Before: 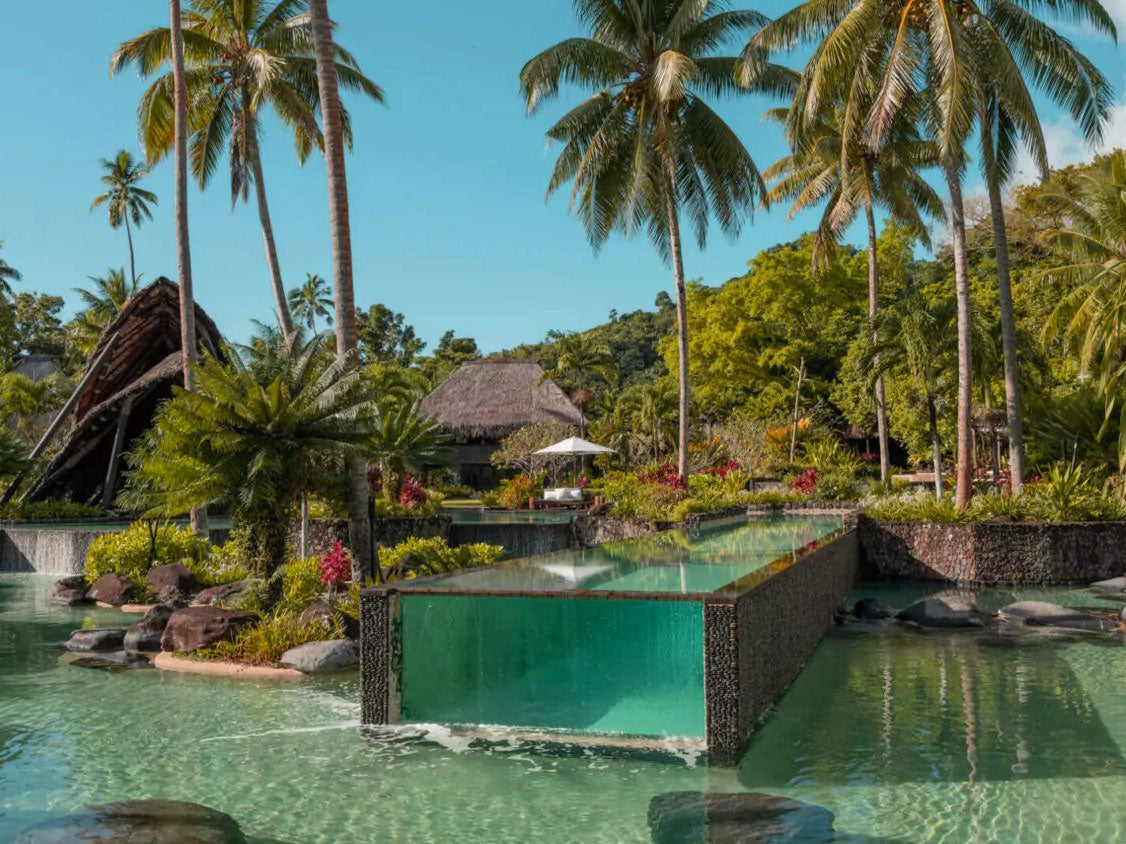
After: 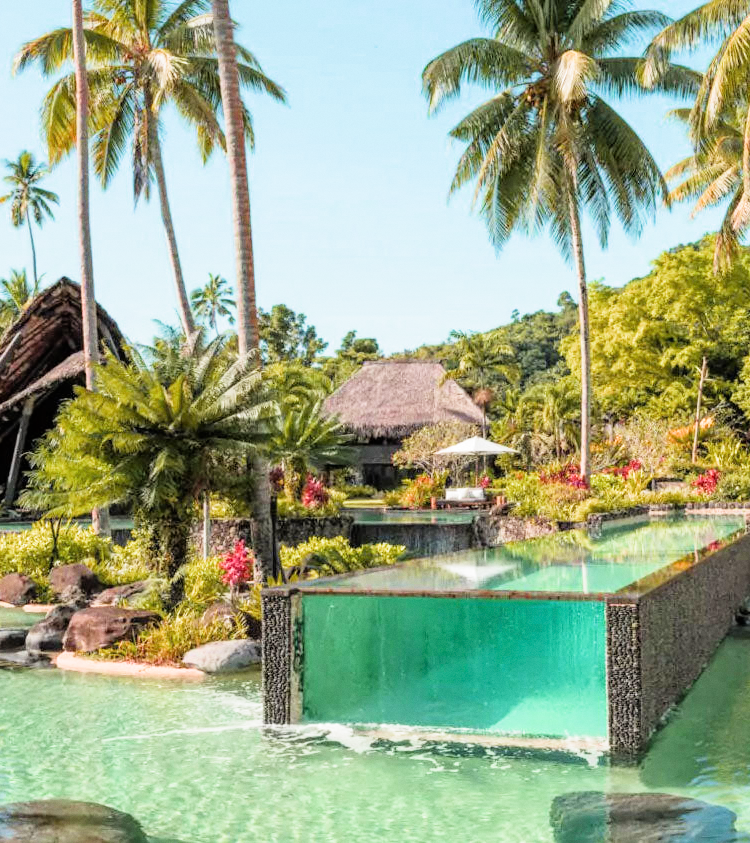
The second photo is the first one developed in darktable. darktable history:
exposure: black level correction 0, exposure 1.741 EV, compensate exposure bias true, compensate highlight preservation false
filmic rgb: black relative exposure -7.92 EV, white relative exposure 4.13 EV, threshold 3 EV, hardness 4.02, latitude 51.22%, contrast 1.013, shadows ↔ highlights balance 5.35%, color science v5 (2021), contrast in shadows safe, contrast in highlights safe, enable highlight reconstruction true
grain: coarseness 0.09 ISO, strength 10%
crop and rotate: left 8.786%, right 24.548%
